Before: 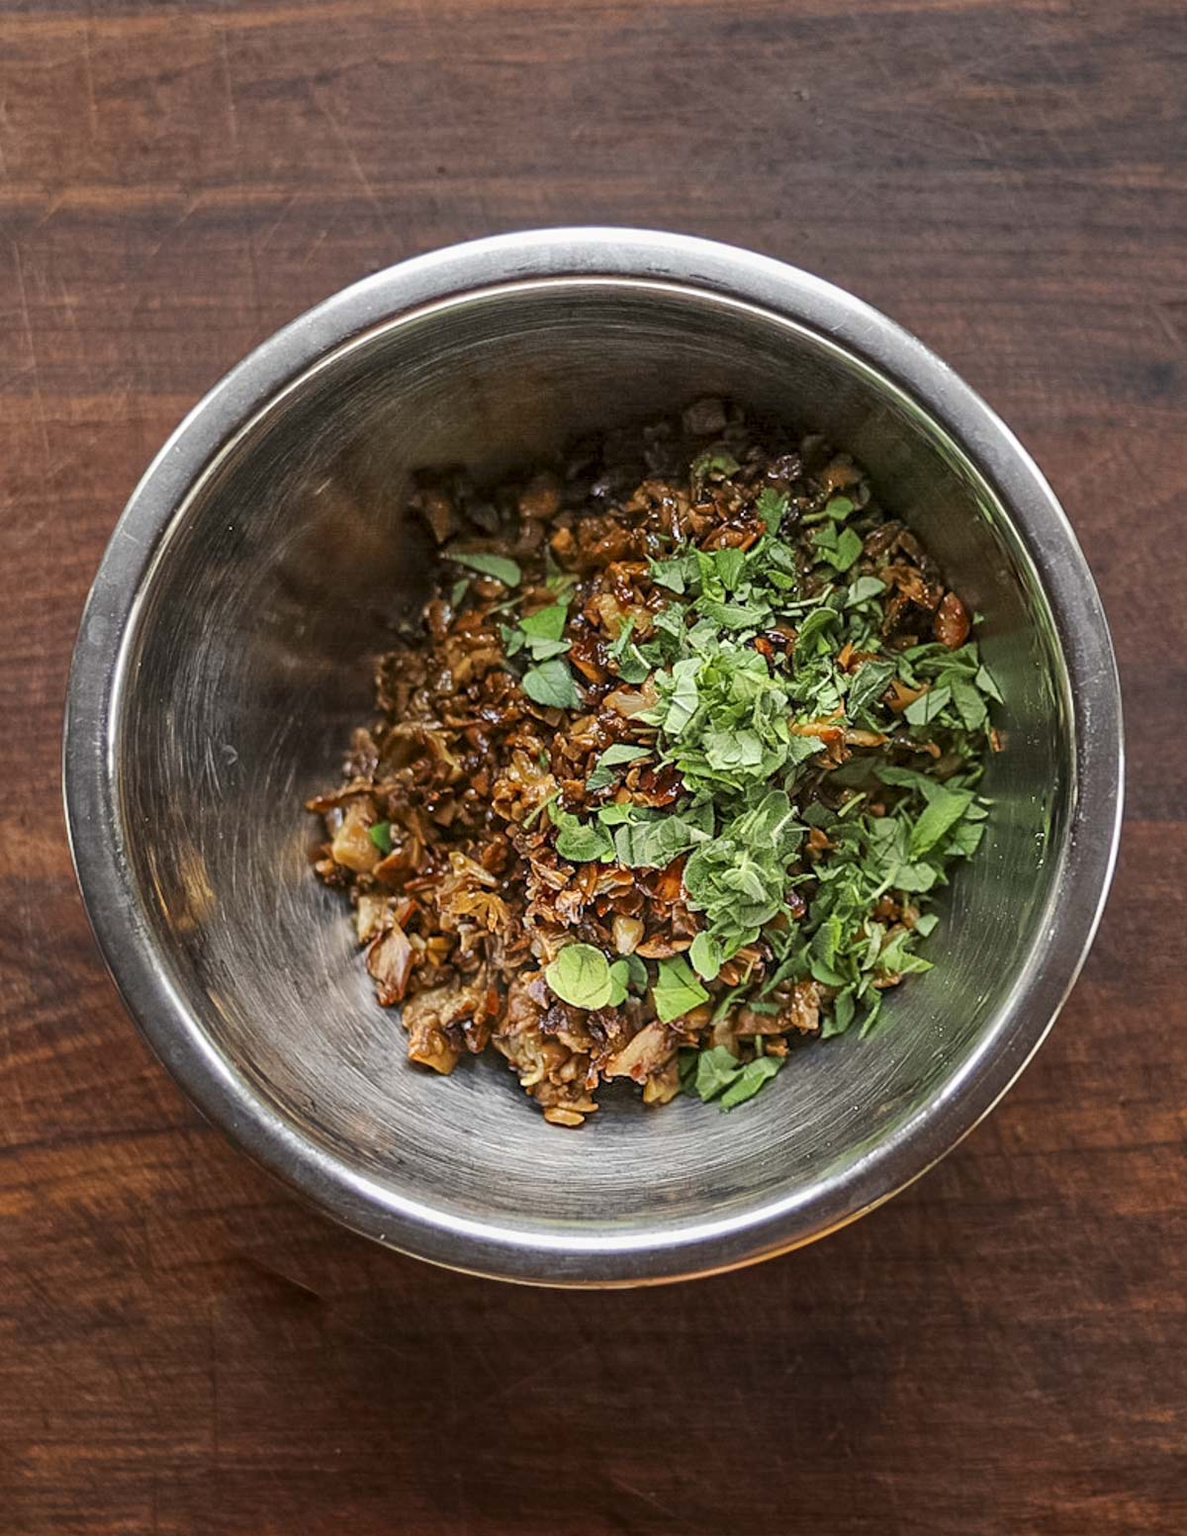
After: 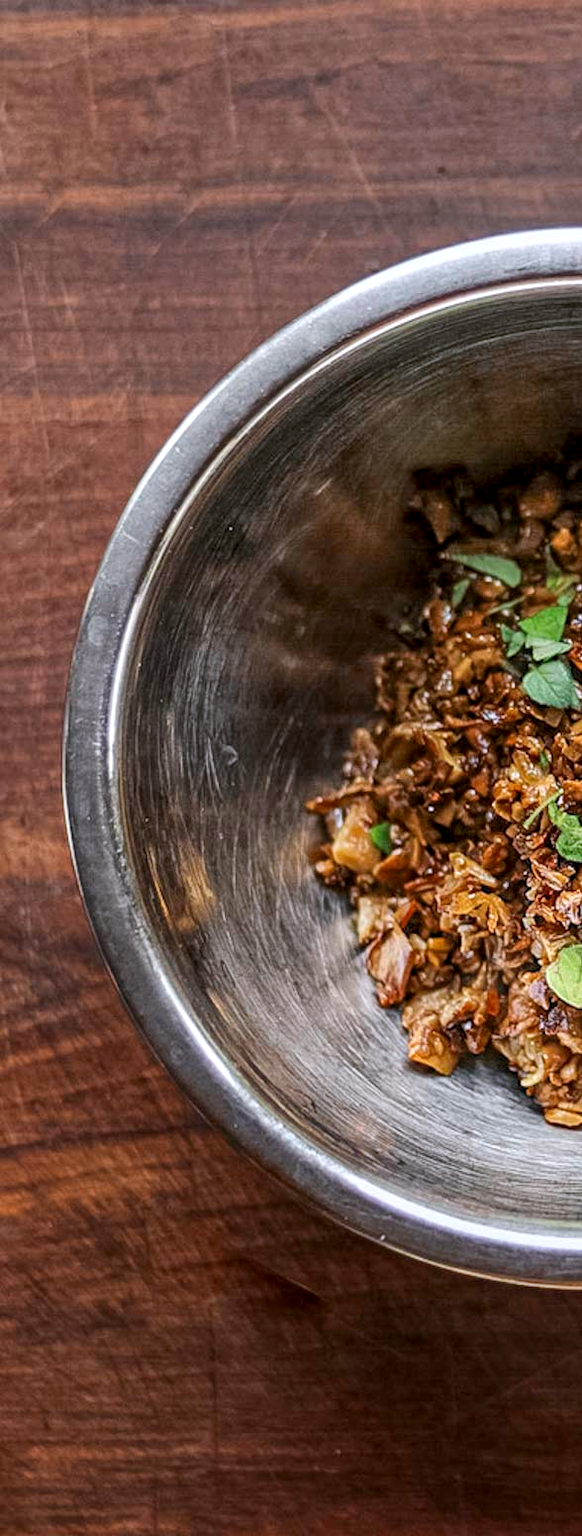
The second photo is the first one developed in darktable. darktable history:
white balance: red 0.984, blue 1.059
crop and rotate: left 0%, top 0%, right 50.845%
local contrast: on, module defaults
